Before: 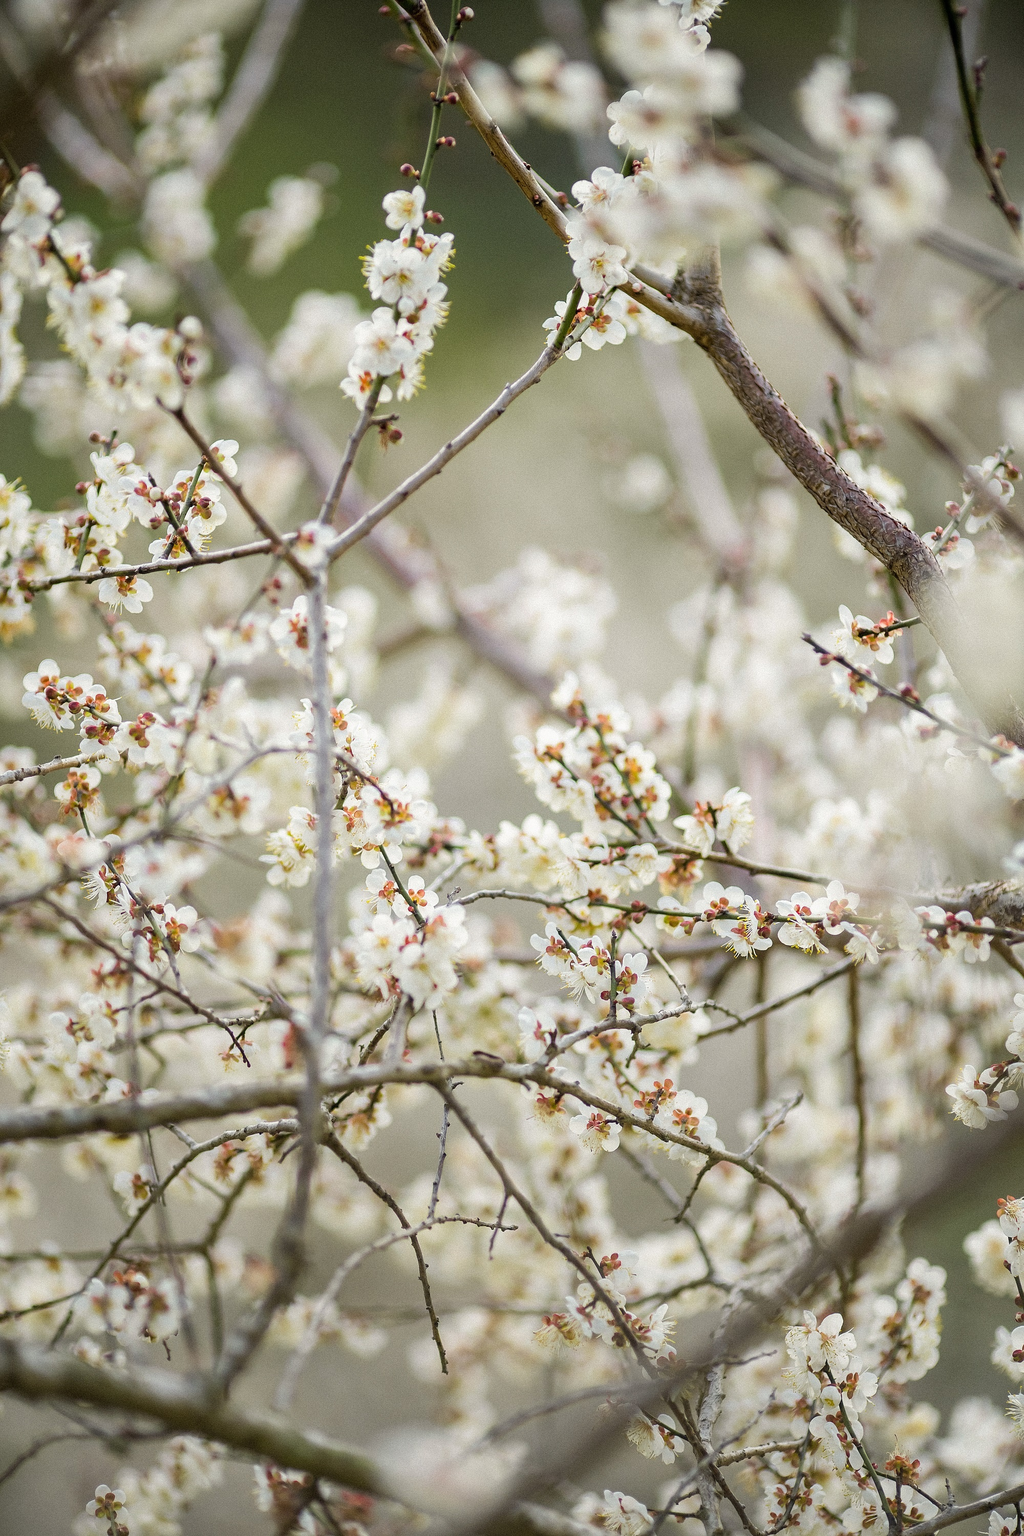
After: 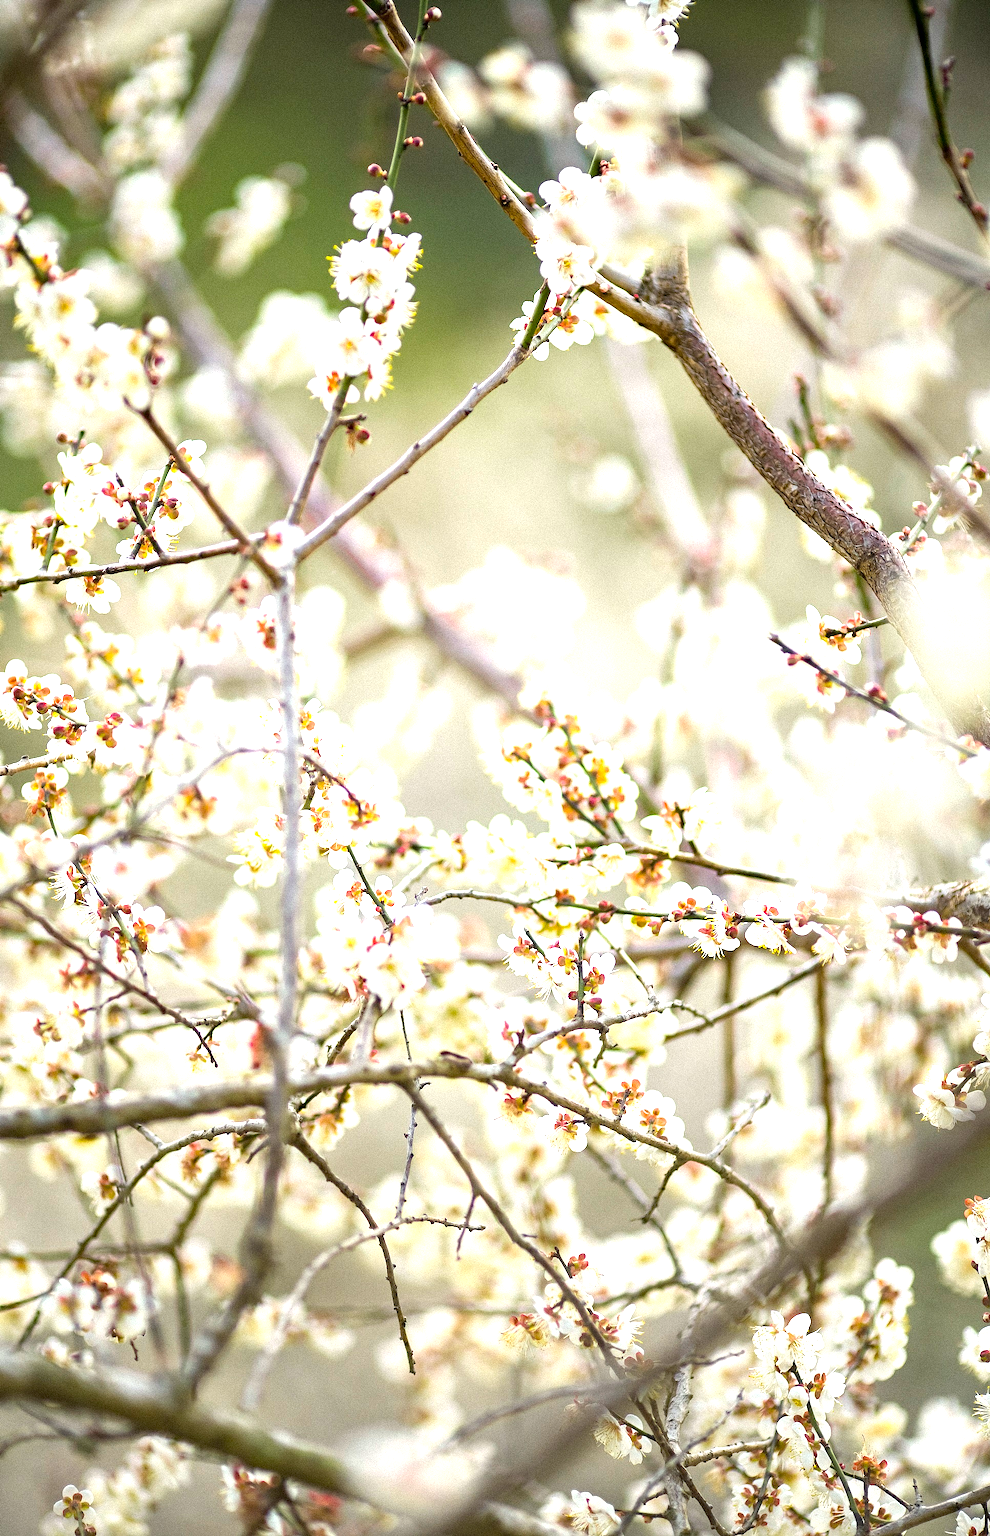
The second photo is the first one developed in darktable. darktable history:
haze removal: compatibility mode true, adaptive false
crop and rotate: left 3.238%
exposure: black level correction 0, exposure 1.1 EV, compensate highlight preservation false
contrast brightness saturation: contrast 0.03, brightness -0.04
